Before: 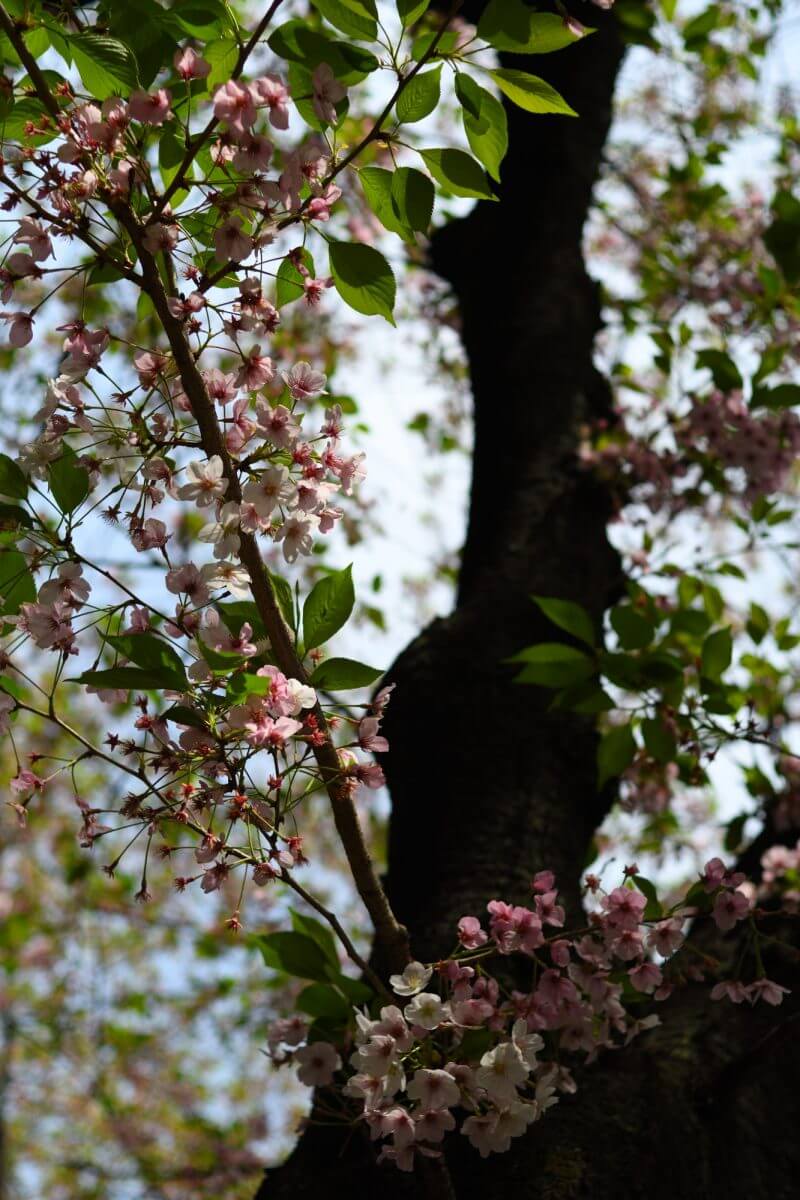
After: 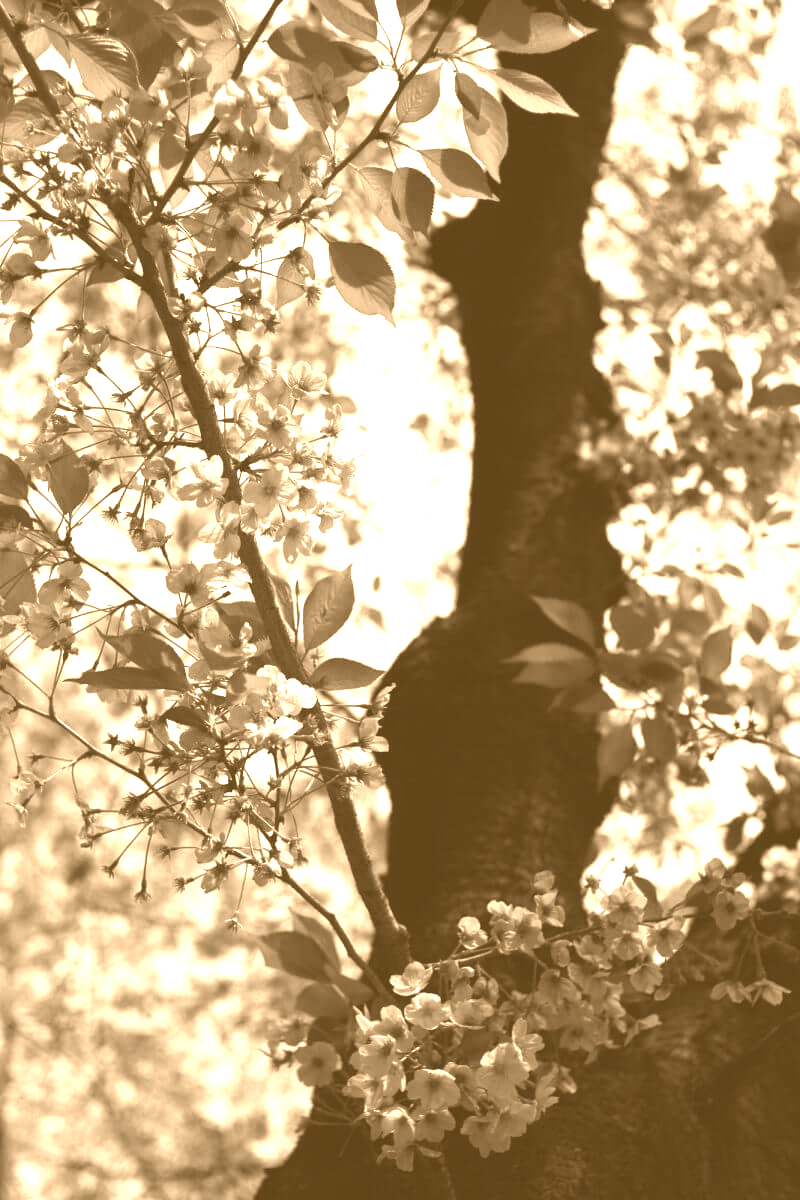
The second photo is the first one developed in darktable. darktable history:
tone equalizer: on, module defaults
colorize: hue 28.8°, source mix 100%
exposure: black level correction -0.002, exposure 0.54 EV, compensate highlight preservation false
